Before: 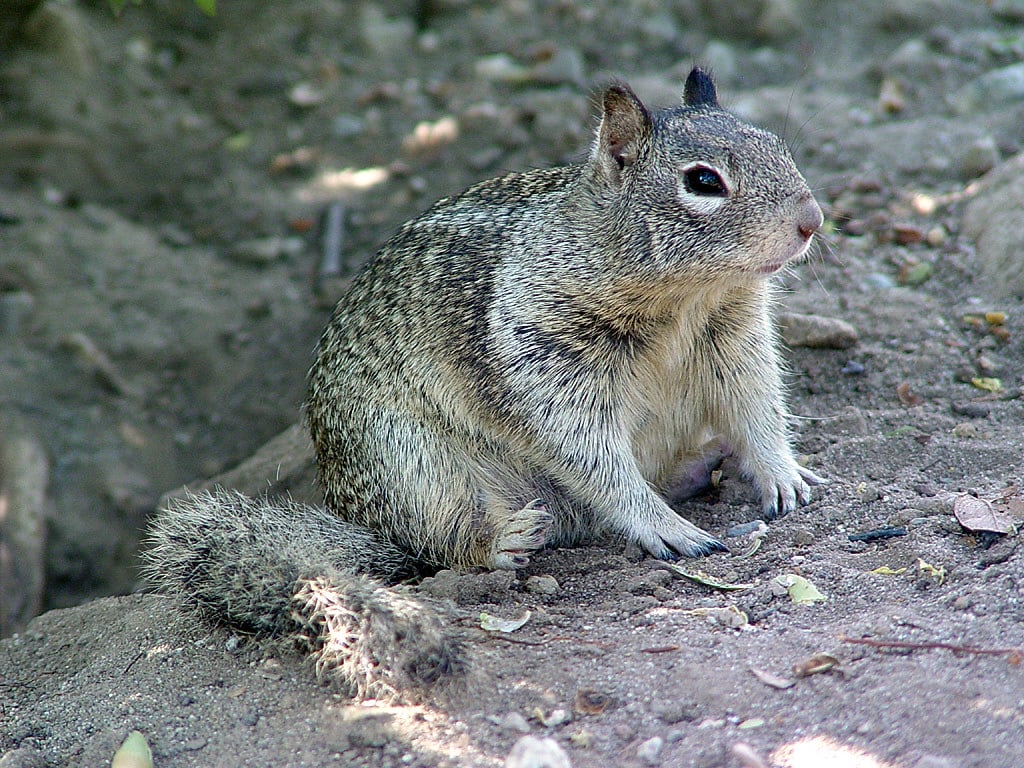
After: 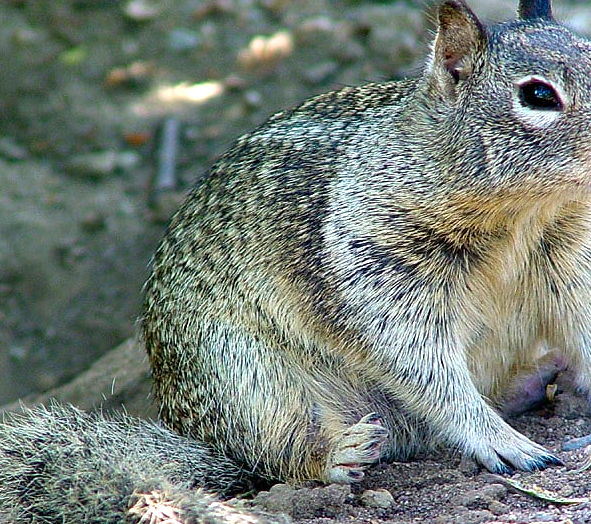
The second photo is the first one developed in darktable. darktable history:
crop: left 16.202%, top 11.208%, right 26.045%, bottom 20.557%
color balance rgb: perceptual saturation grading › global saturation 36%, perceptual brilliance grading › global brilliance 10%, global vibrance 20%
